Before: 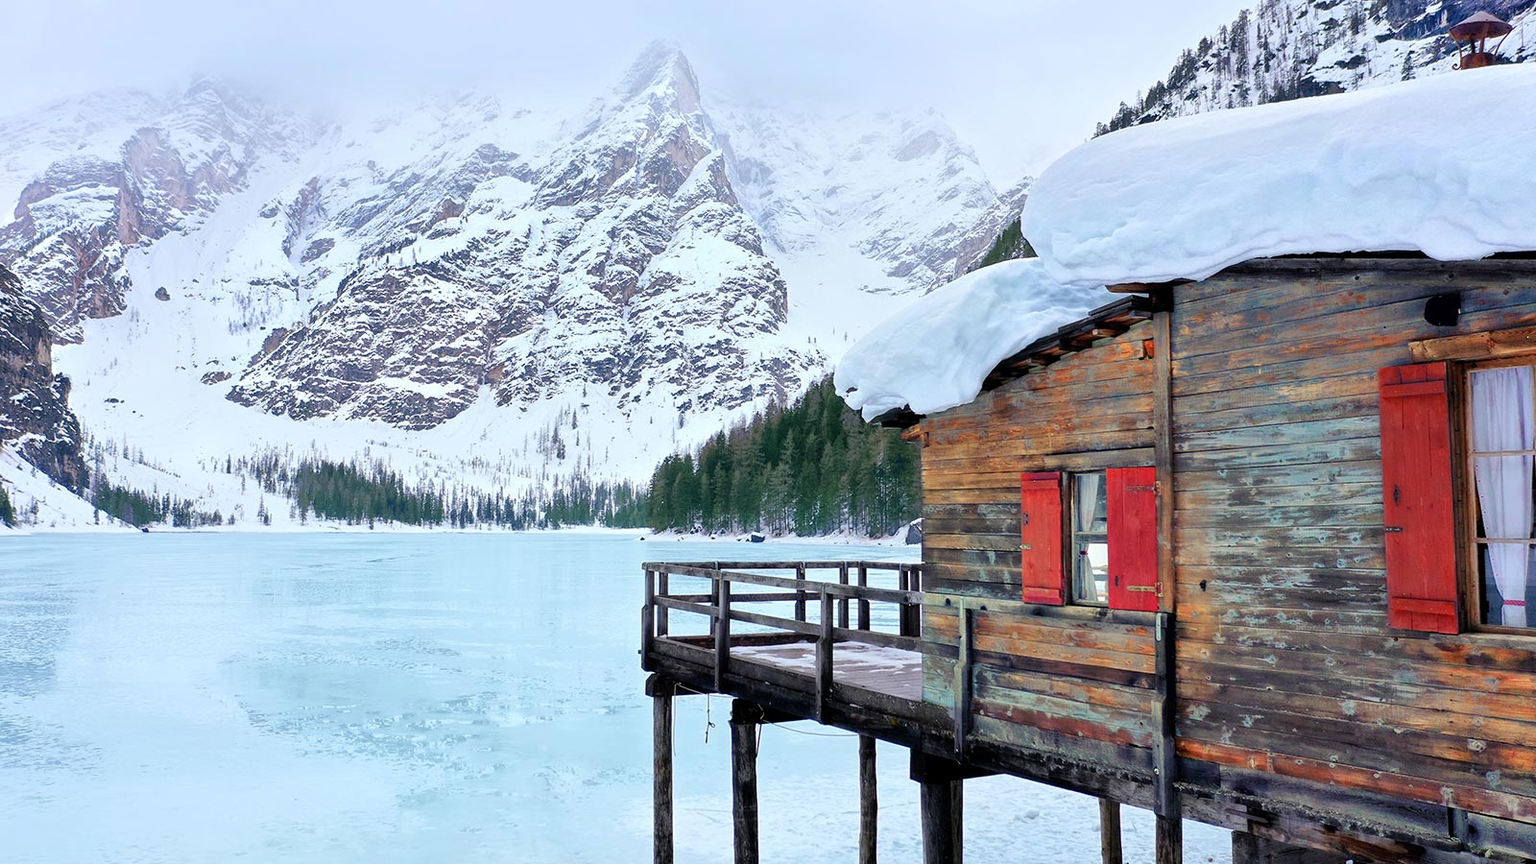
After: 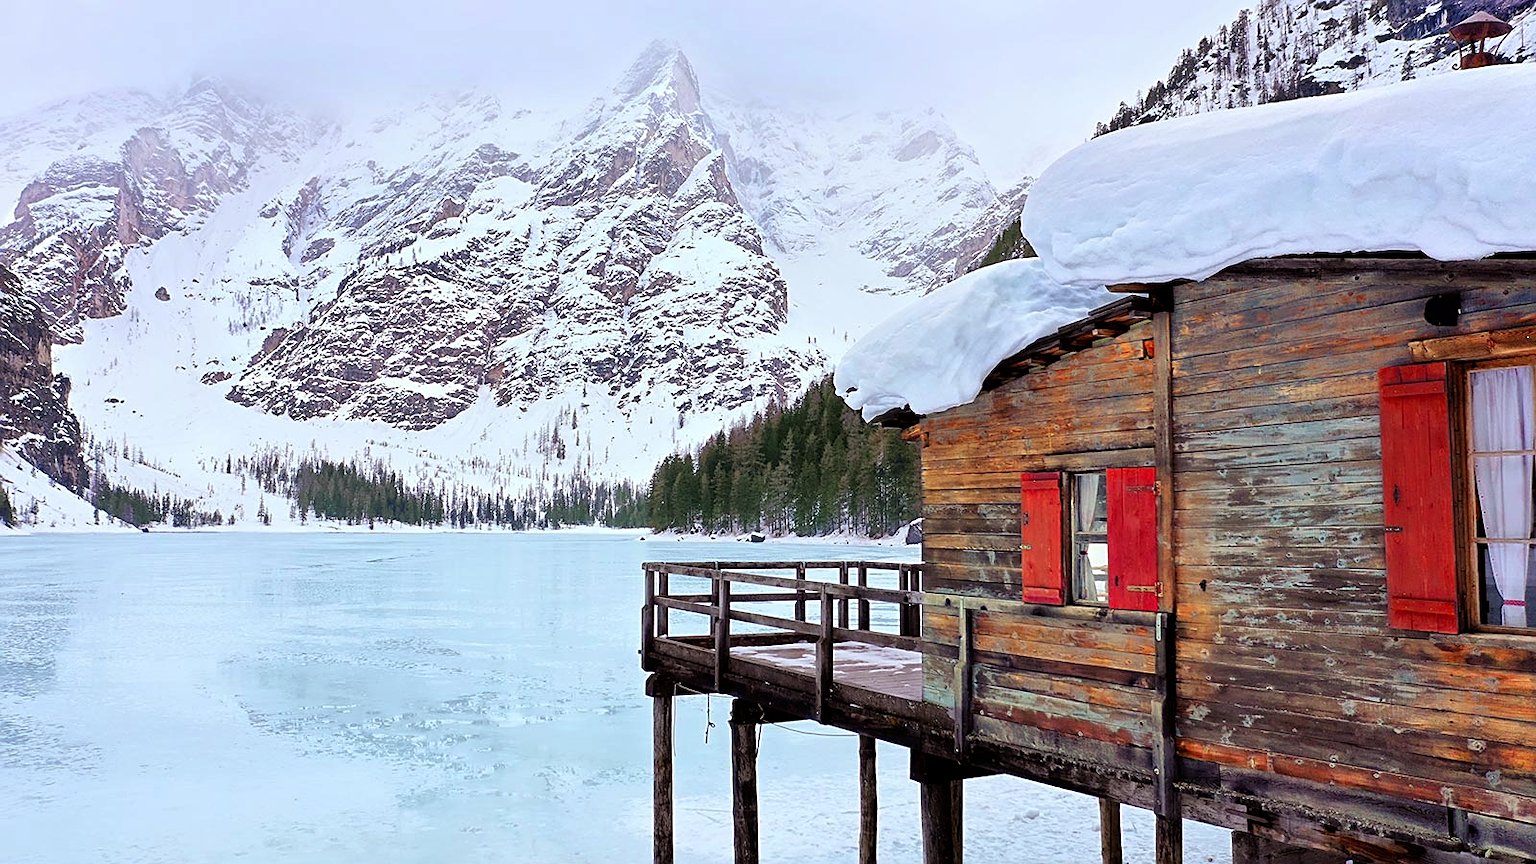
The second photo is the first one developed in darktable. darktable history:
rgb levels: mode RGB, independent channels, levels [[0, 0.5, 1], [0, 0.521, 1], [0, 0.536, 1]]
sharpen: on, module defaults
